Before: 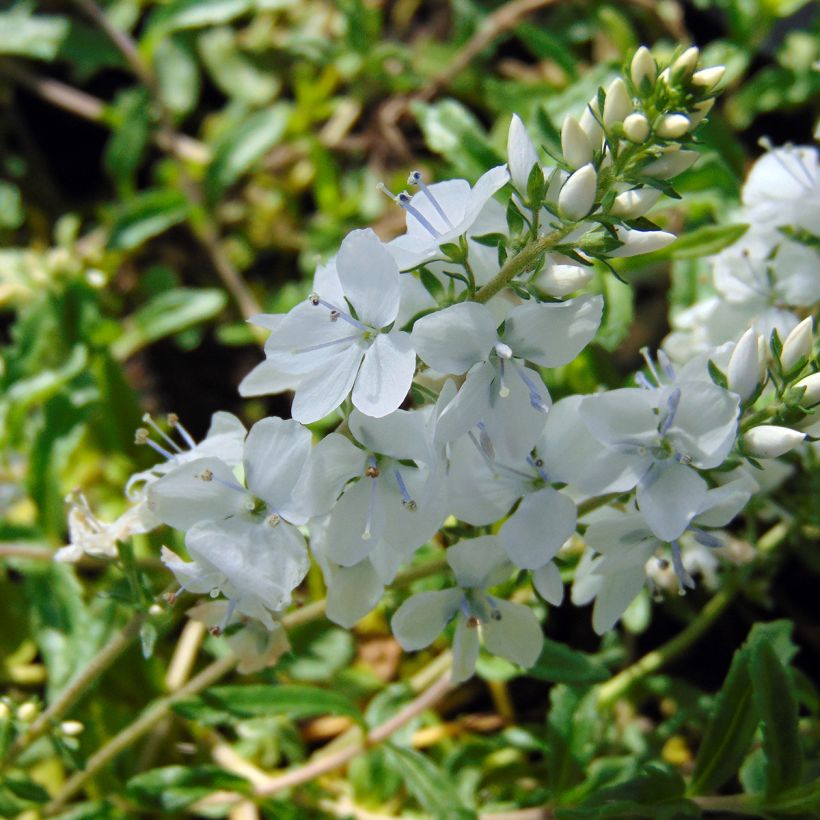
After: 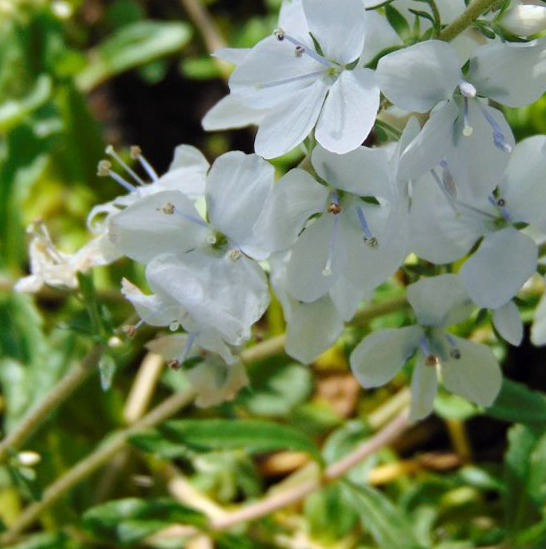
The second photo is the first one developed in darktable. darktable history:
crop and rotate: angle -1.09°, left 3.668%, top 31.747%, right 28.455%
